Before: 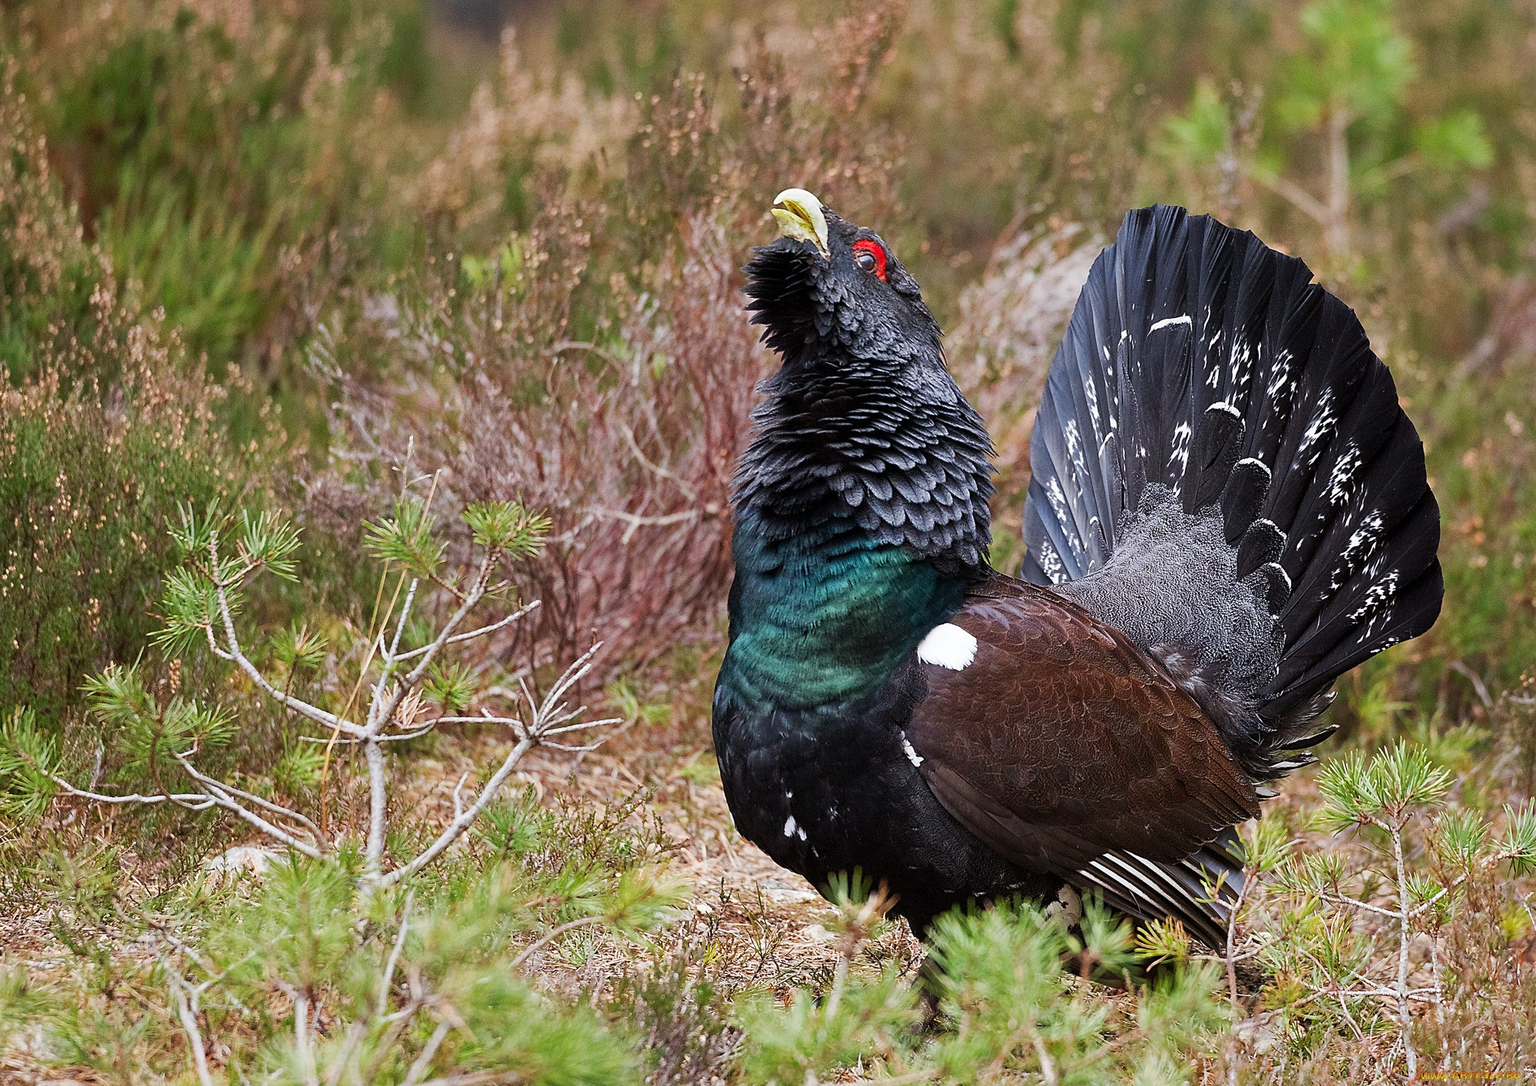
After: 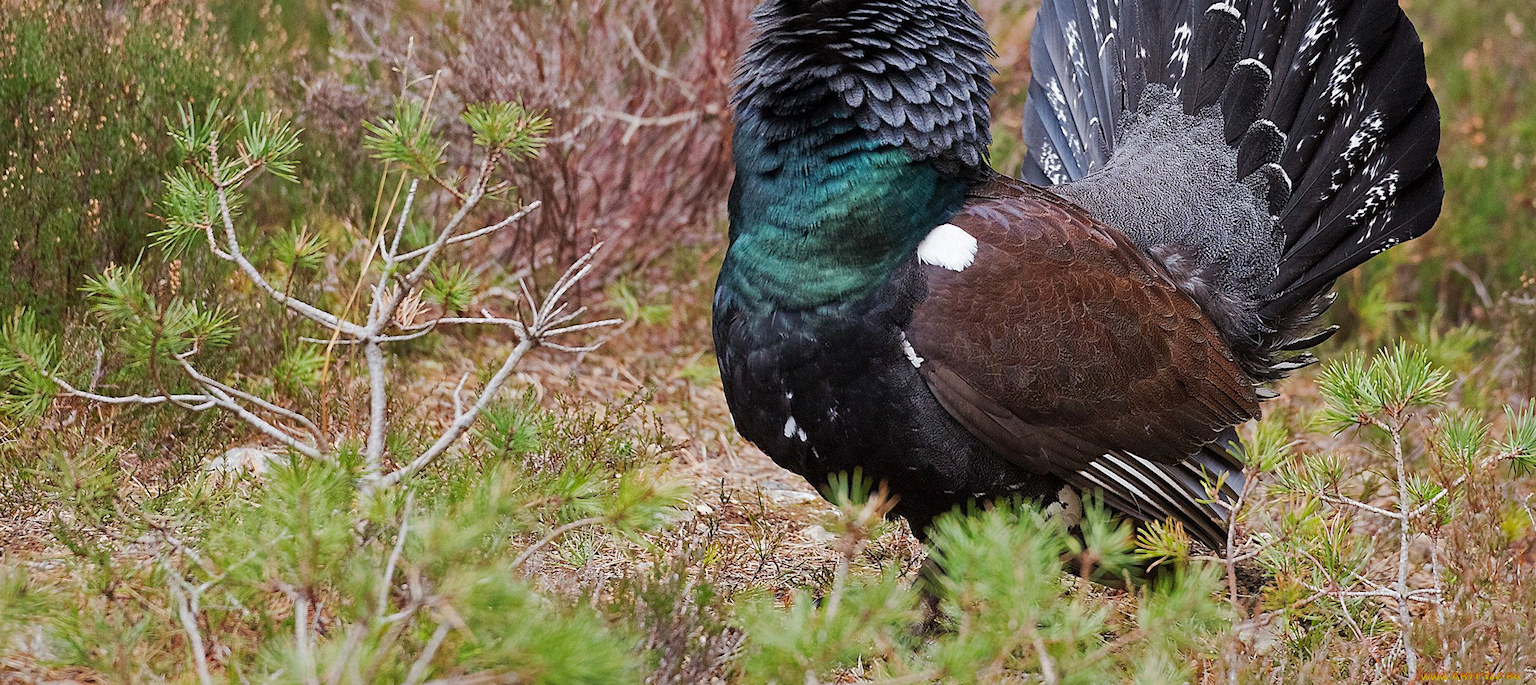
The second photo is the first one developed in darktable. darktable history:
crop and rotate: top 36.801%
shadows and highlights: shadows 39.35, highlights -60
